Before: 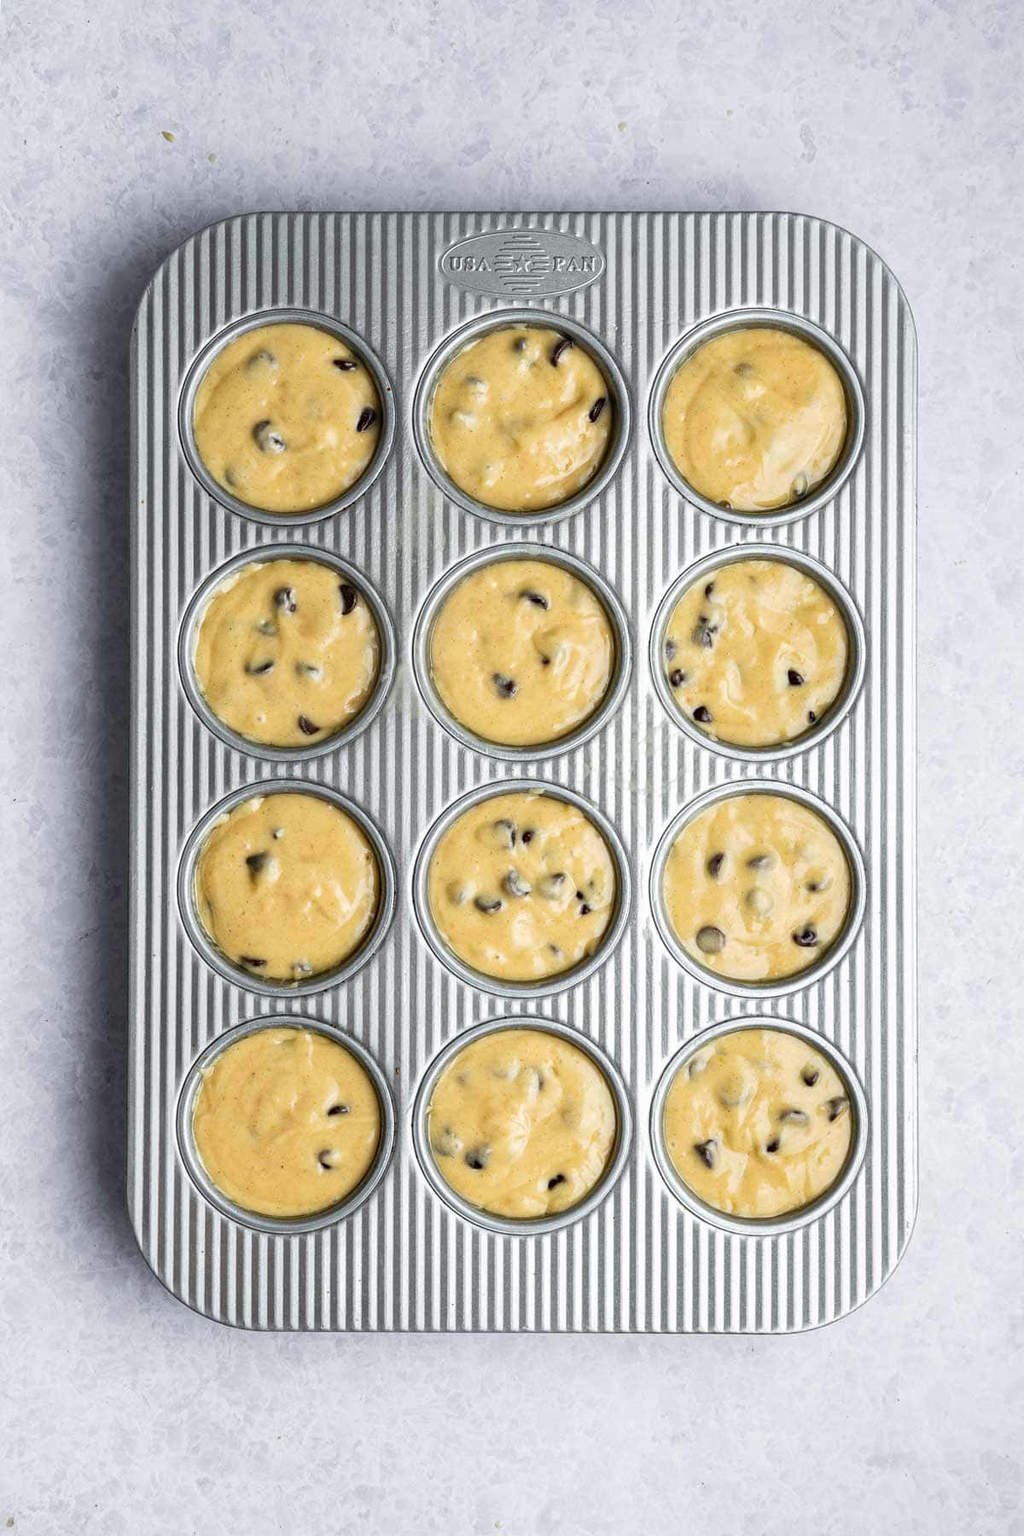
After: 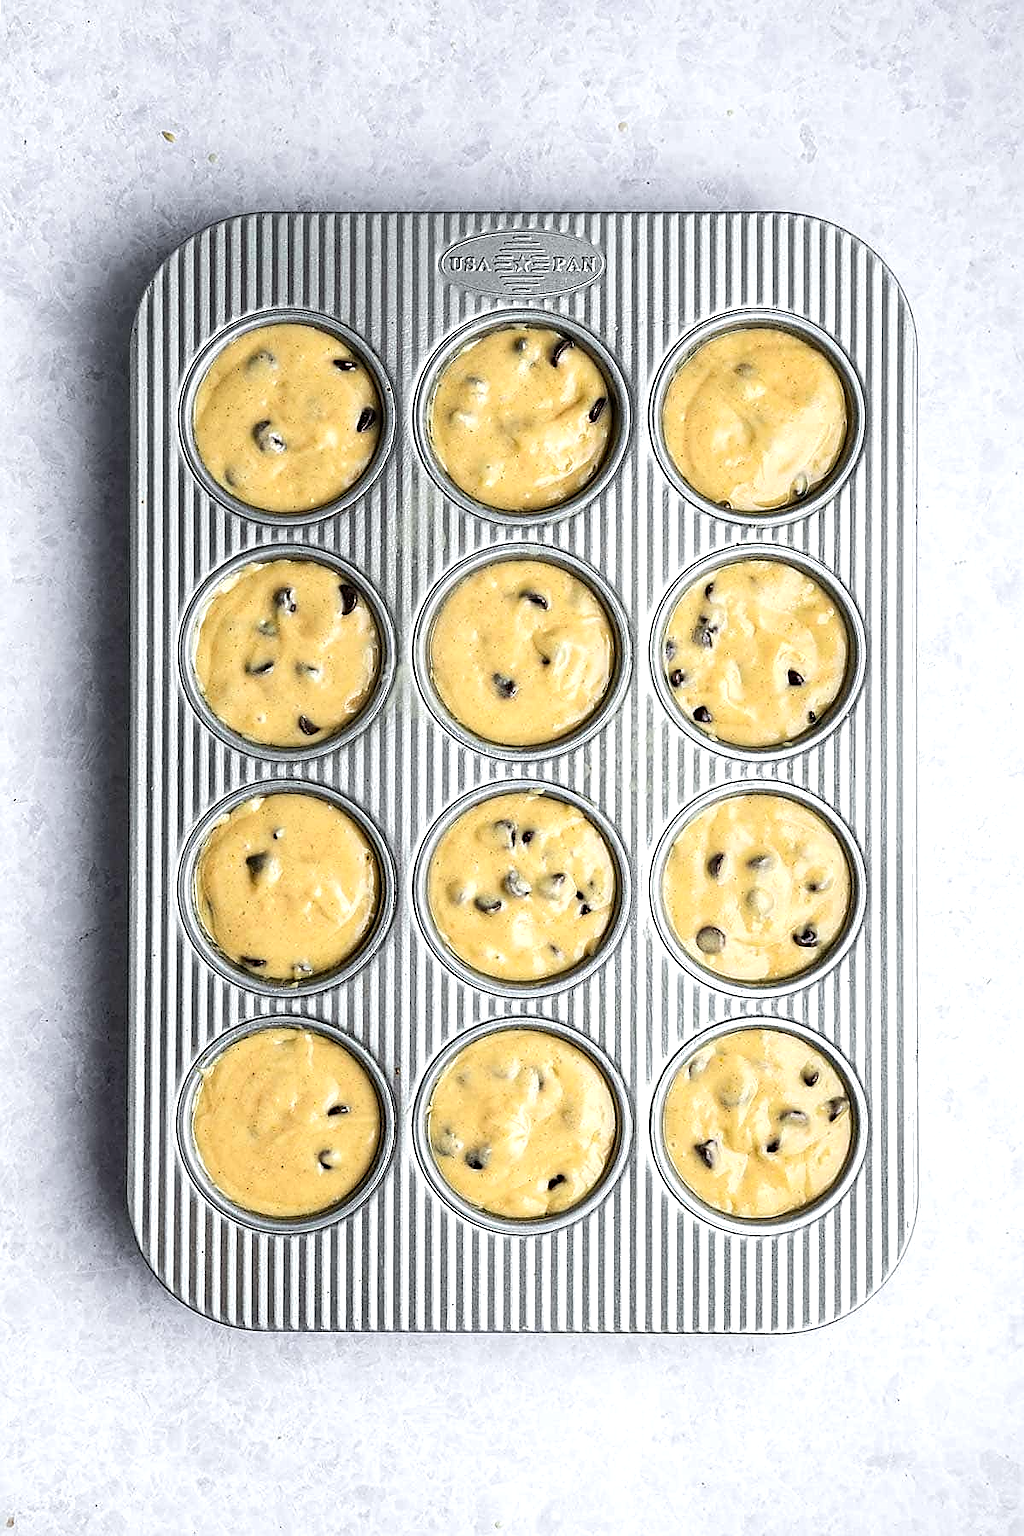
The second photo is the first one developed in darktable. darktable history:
tone equalizer: -8 EV -0.417 EV, -7 EV -0.389 EV, -6 EV -0.333 EV, -5 EV -0.222 EV, -3 EV 0.222 EV, -2 EV 0.333 EV, -1 EV 0.389 EV, +0 EV 0.417 EV, edges refinement/feathering 500, mask exposure compensation -1.57 EV, preserve details no
sharpen: radius 1.4, amount 1.25, threshold 0.7
